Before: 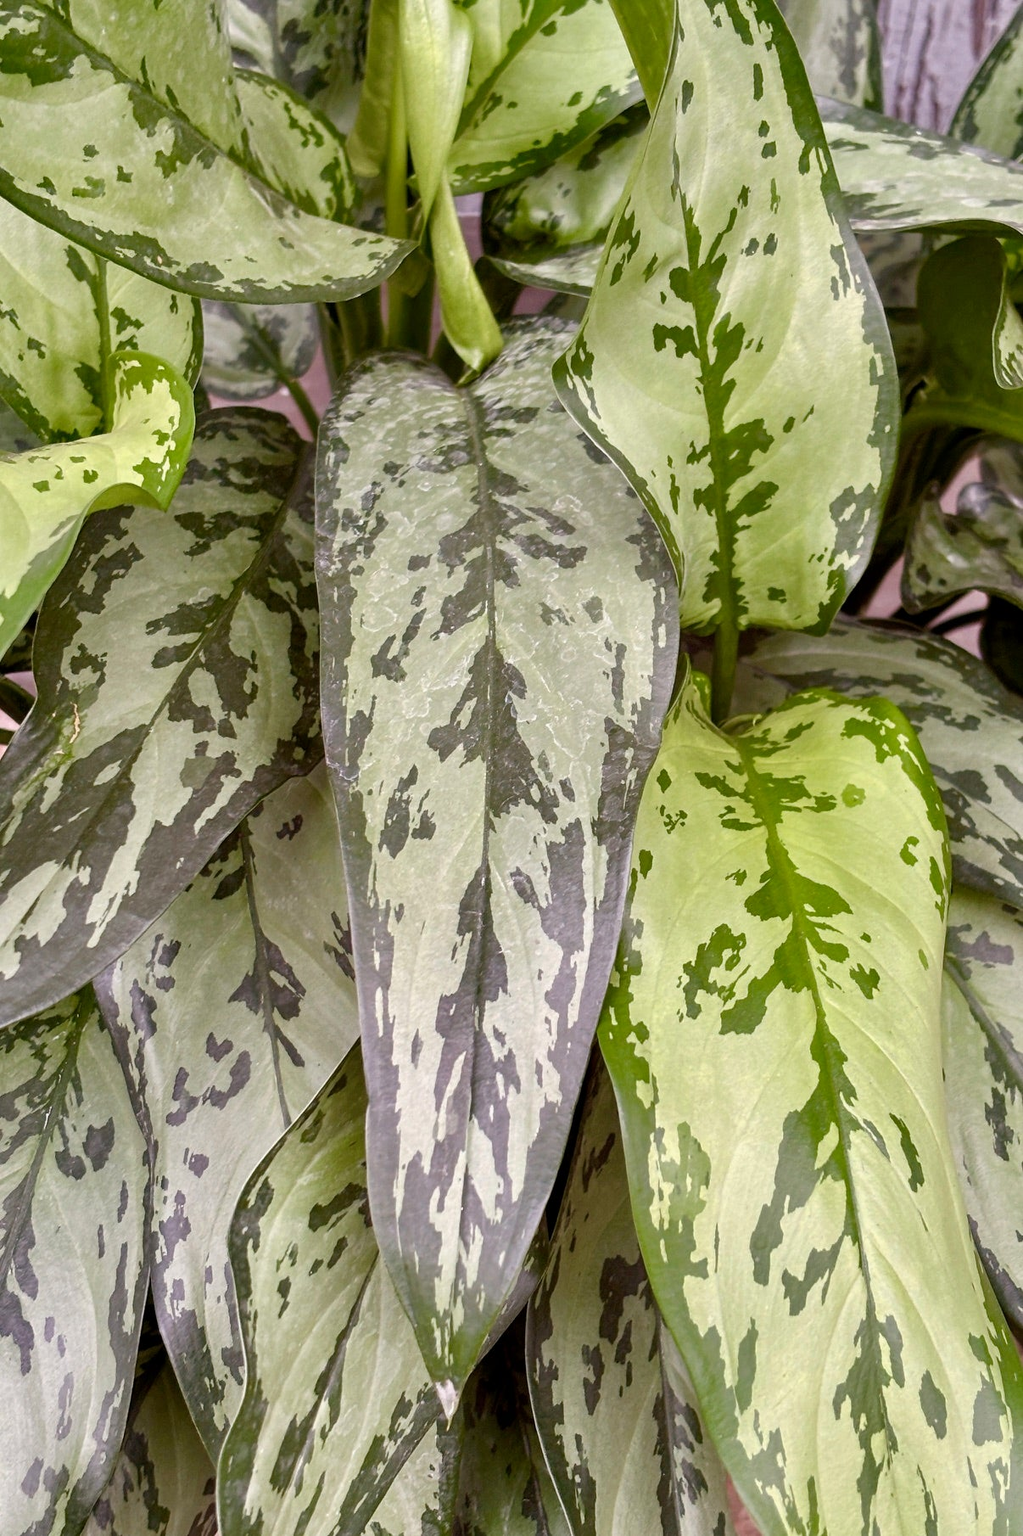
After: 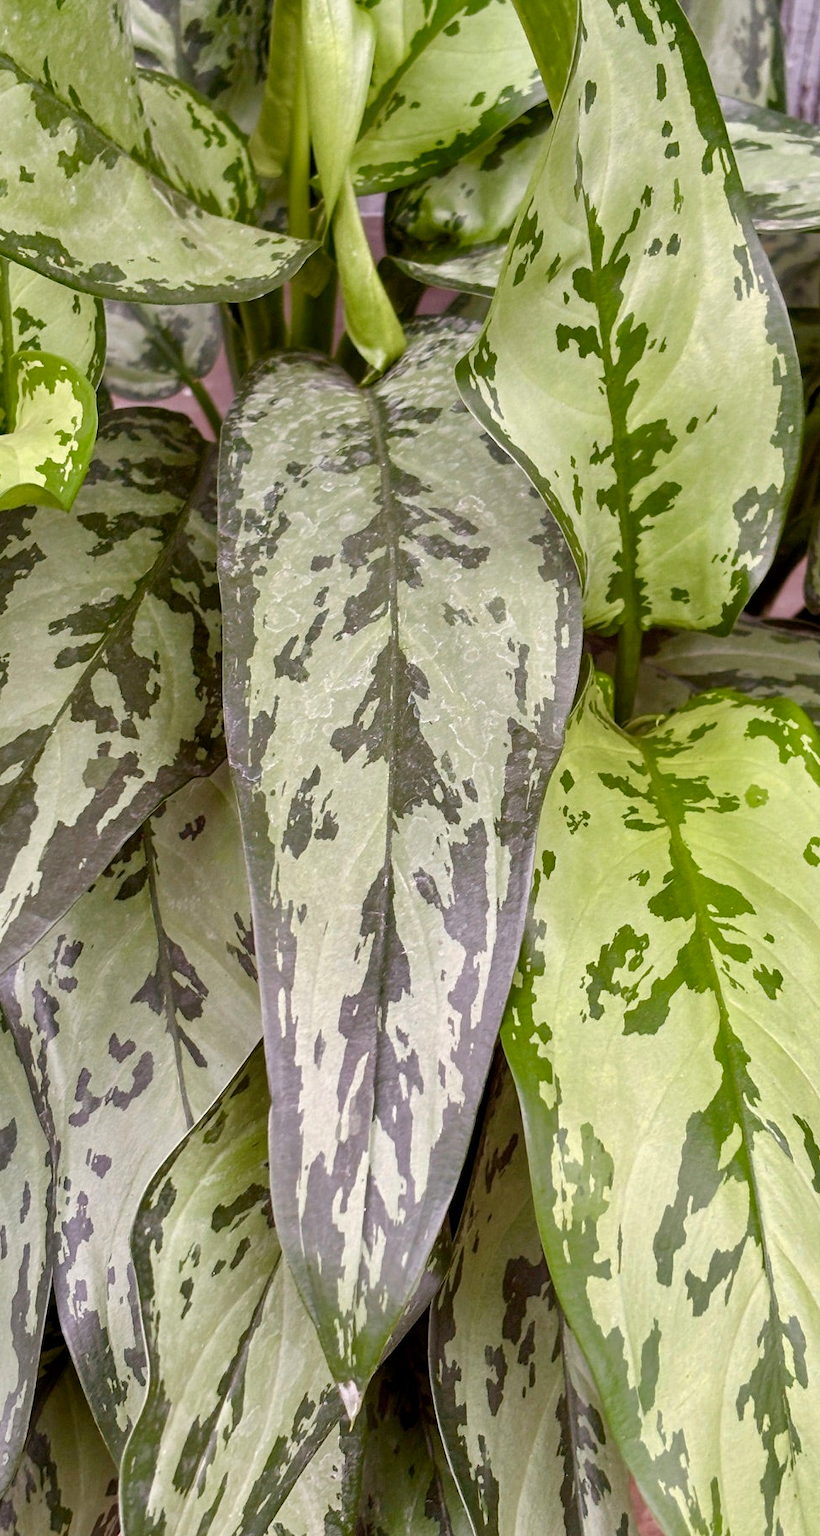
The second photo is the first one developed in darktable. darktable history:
color zones: curves: ch1 [(0, 0.525) (0.143, 0.556) (0.286, 0.52) (0.429, 0.5) (0.571, 0.5) (0.714, 0.5) (0.857, 0.503) (1, 0.525)]
crop and rotate: left 9.578%, right 10.244%
